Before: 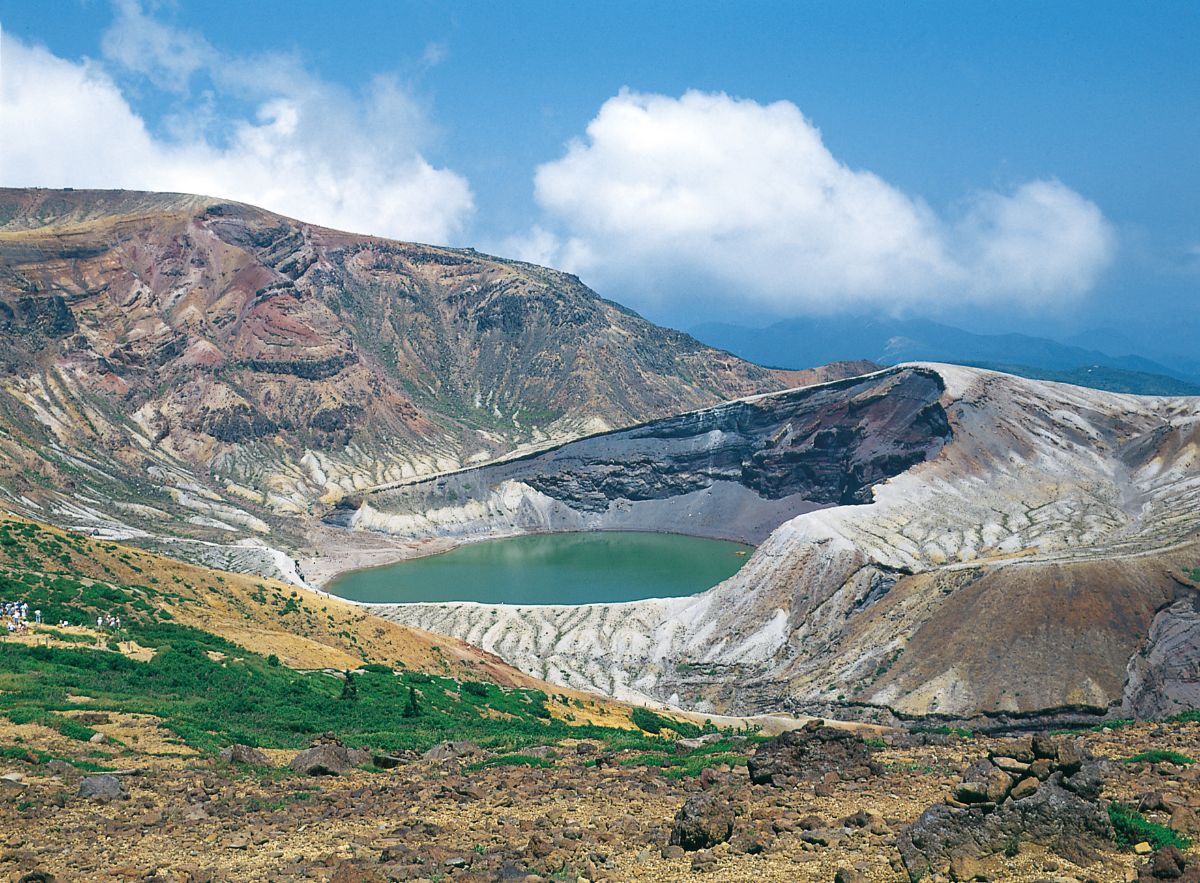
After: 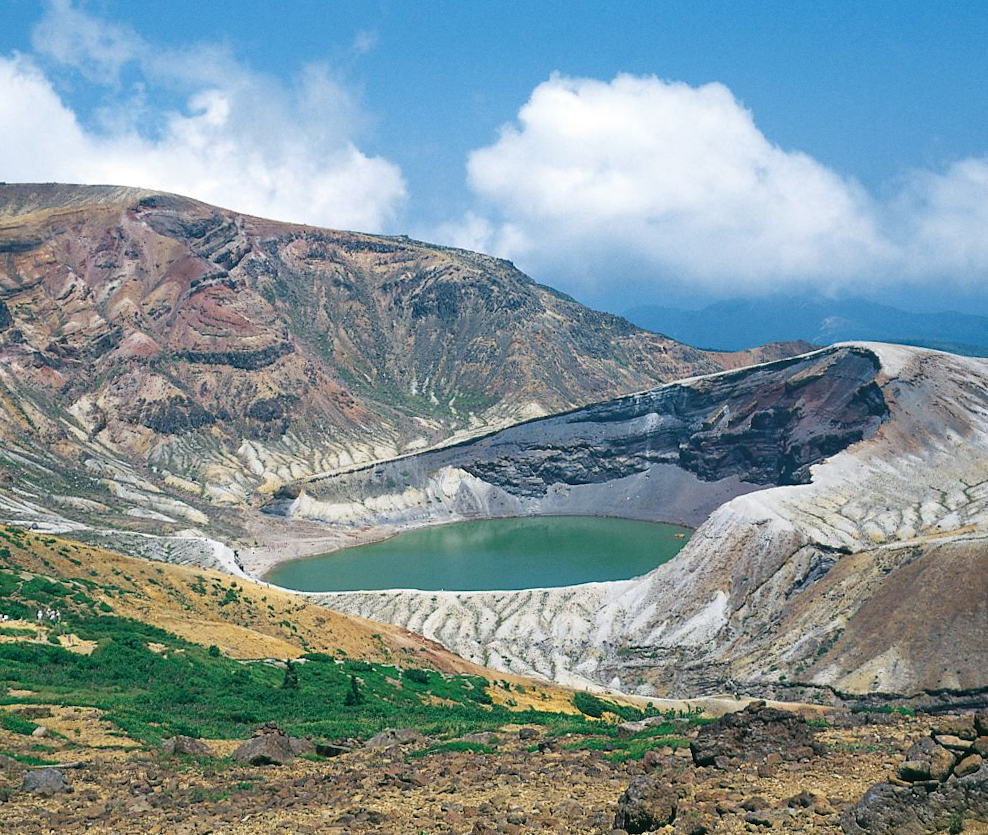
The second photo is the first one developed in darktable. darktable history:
grain: coarseness 0.09 ISO, strength 10%
crop and rotate: angle 1°, left 4.281%, top 0.642%, right 11.383%, bottom 2.486%
